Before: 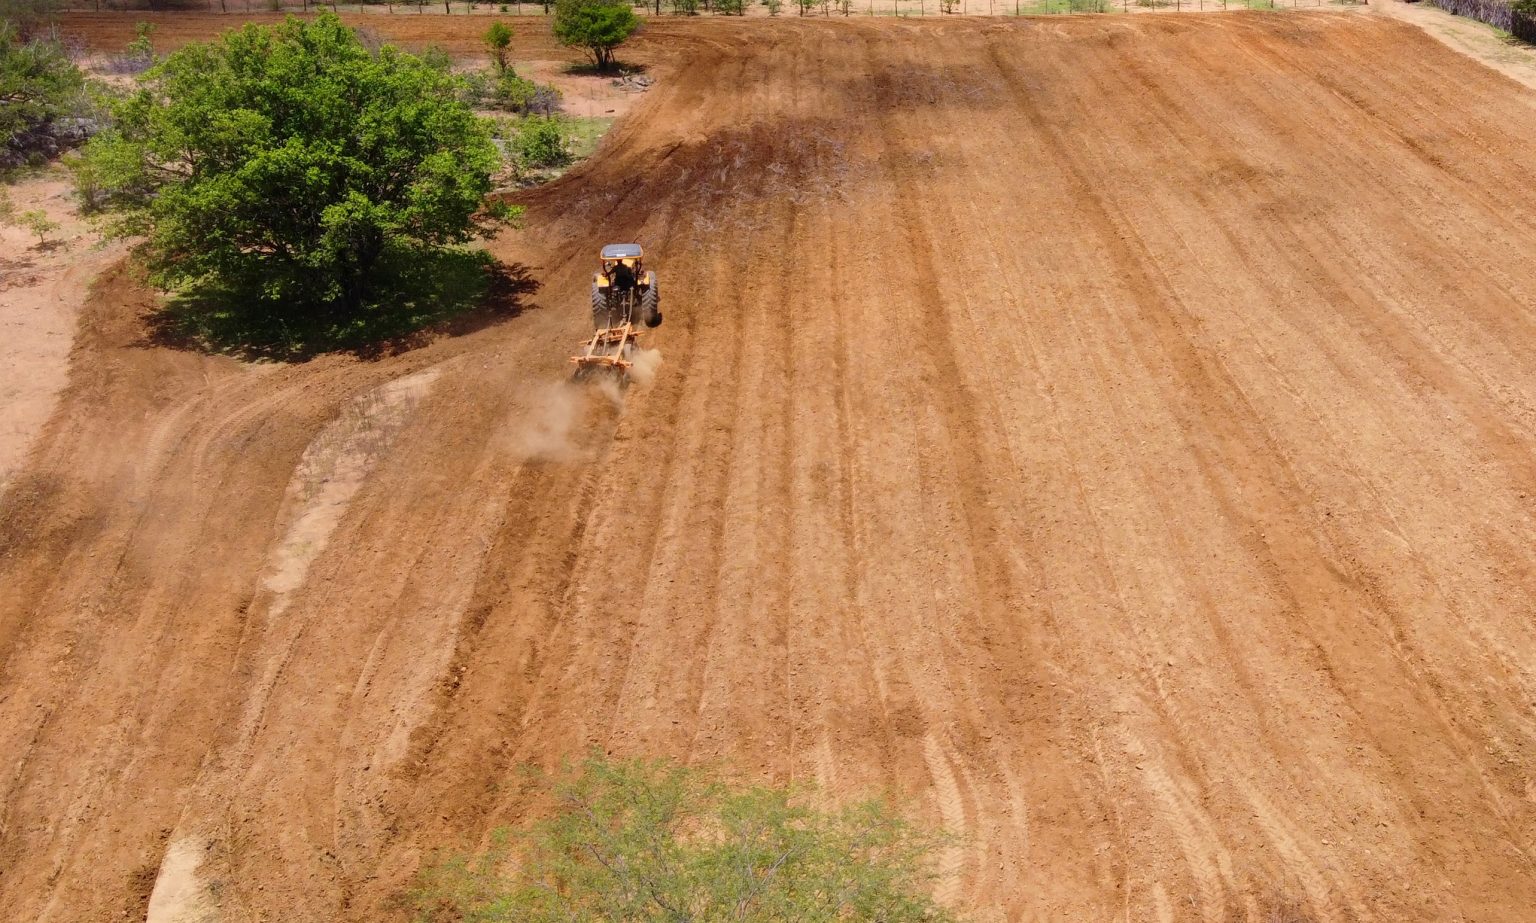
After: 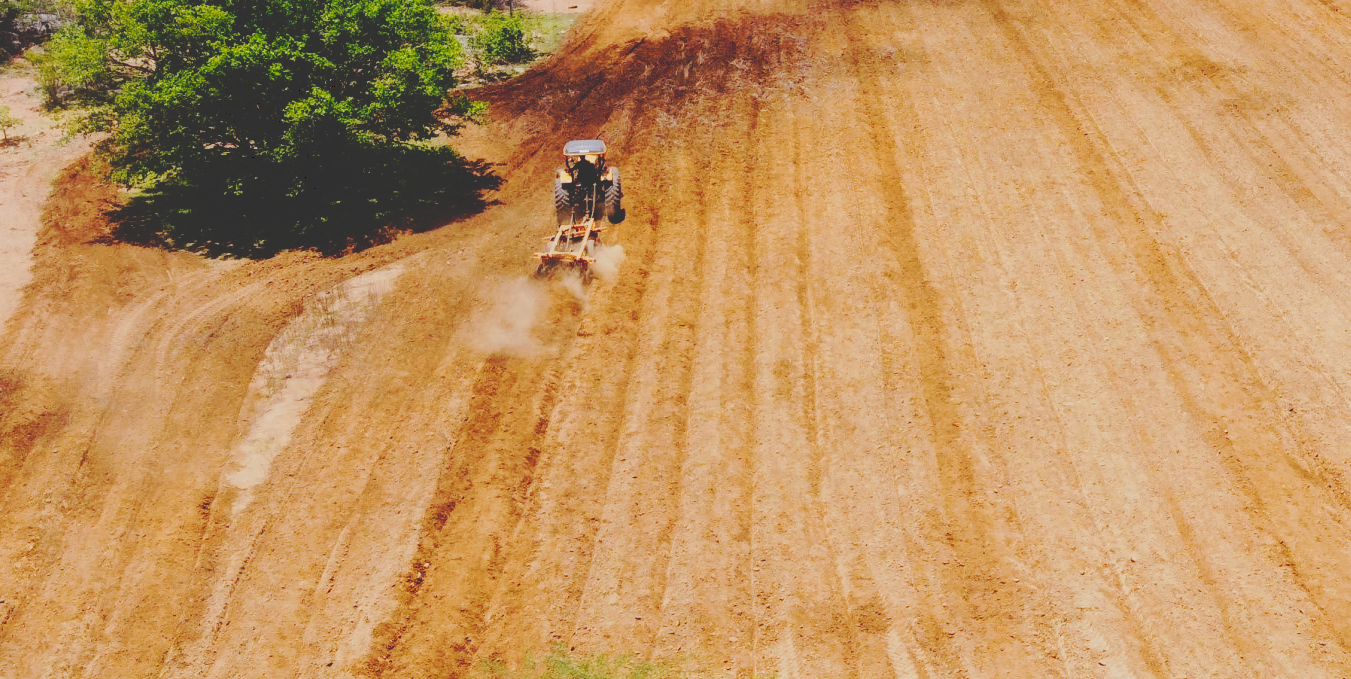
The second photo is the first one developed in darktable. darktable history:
crop and rotate: left 2.425%, top 11.305%, right 9.6%, bottom 15.08%
tone curve: curves: ch0 [(0, 0) (0.003, 0.198) (0.011, 0.198) (0.025, 0.198) (0.044, 0.198) (0.069, 0.201) (0.1, 0.202) (0.136, 0.207) (0.177, 0.212) (0.224, 0.222) (0.277, 0.27) (0.335, 0.332) (0.399, 0.422) (0.468, 0.542) (0.543, 0.626) (0.623, 0.698) (0.709, 0.764) (0.801, 0.82) (0.898, 0.863) (1, 1)], preserve colors none
